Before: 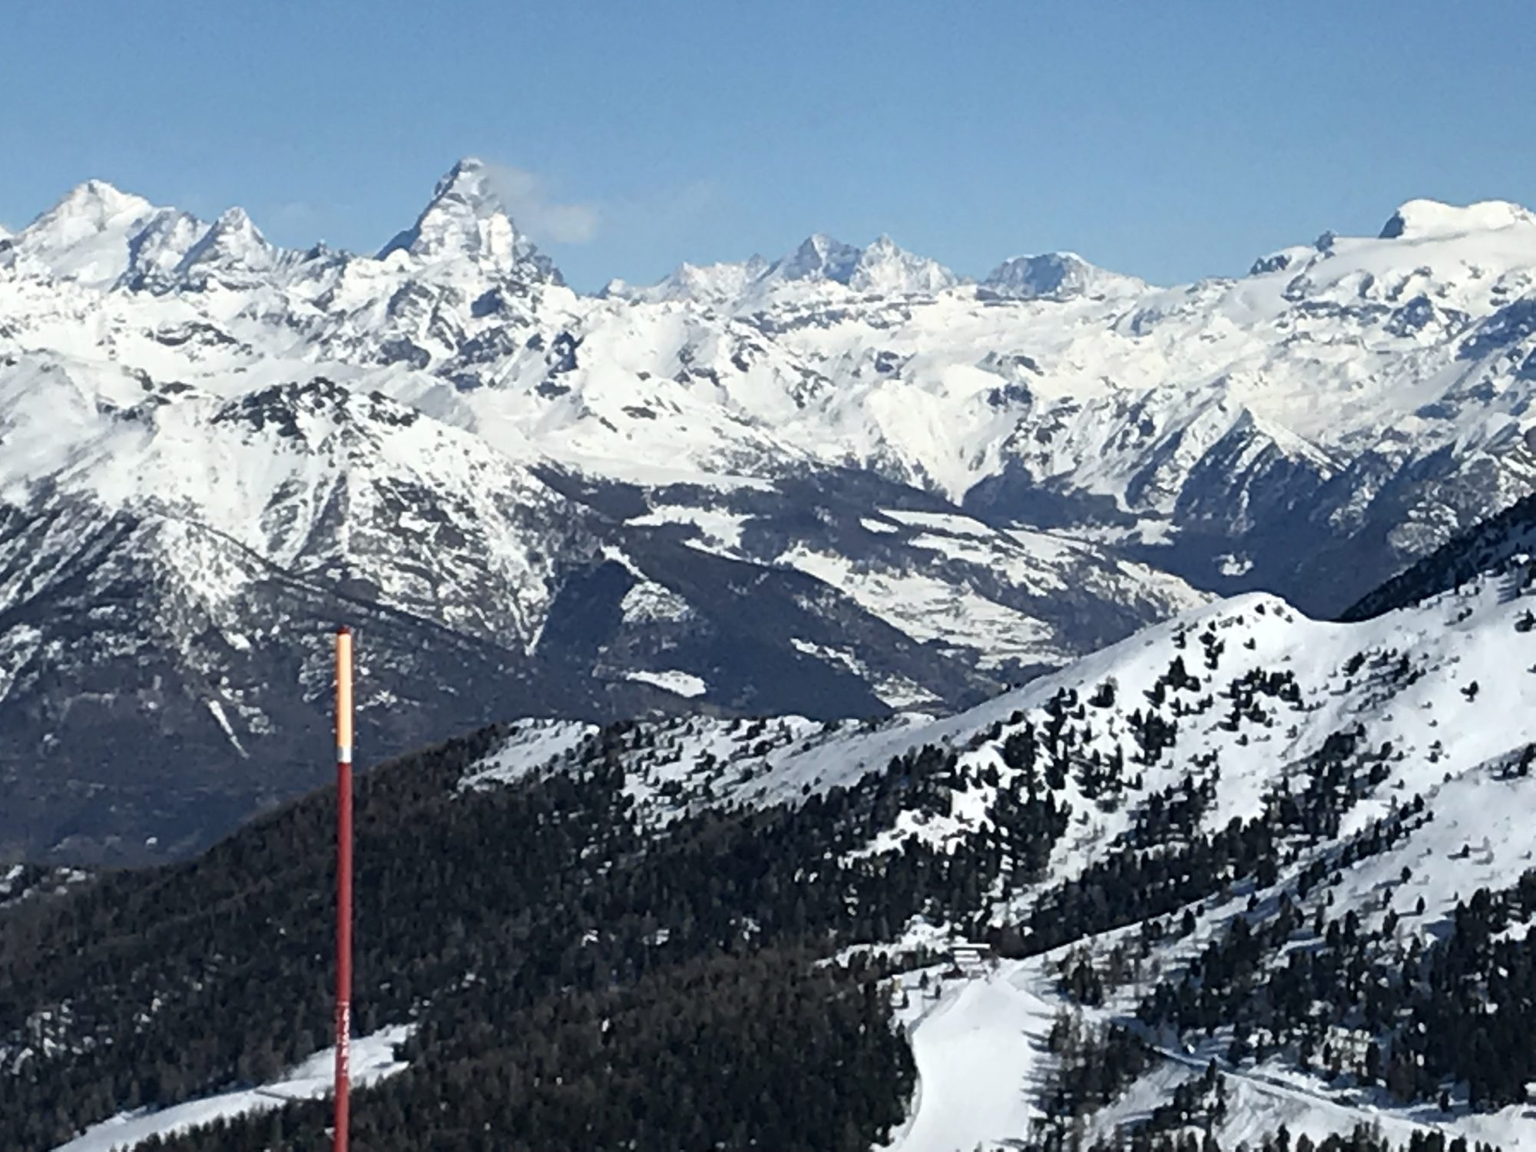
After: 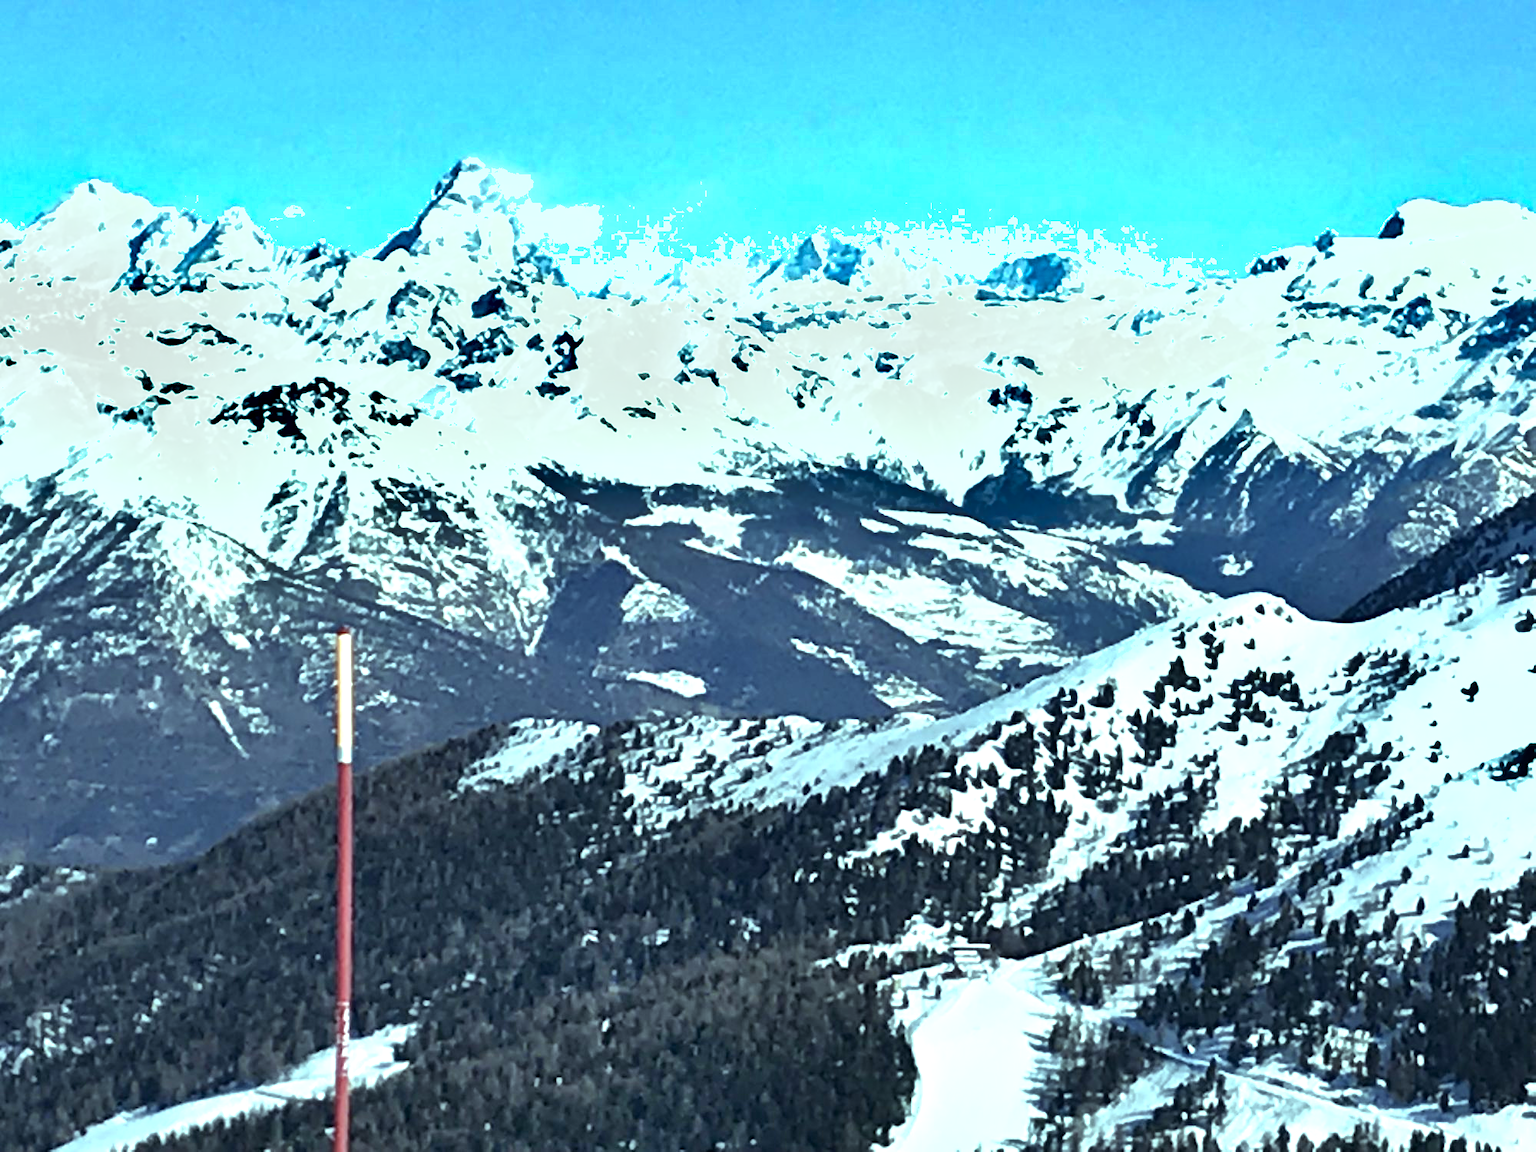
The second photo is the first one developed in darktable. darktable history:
color balance: mode lift, gamma, gain (sRGB), lift [0.997, 0.979, 1.021, 1.011], gamma [1, 1.084, 0.916, 0.998], gain [1, 0.87, 1.13, 1.101], contrast 4.55%, contrast fulcrum 38.24%, output saturation 104.09%
shadows and highlights: soften with gaussian
exposure: black level correction 0, exposure 0.9 EV, compensate highlight preservation false
